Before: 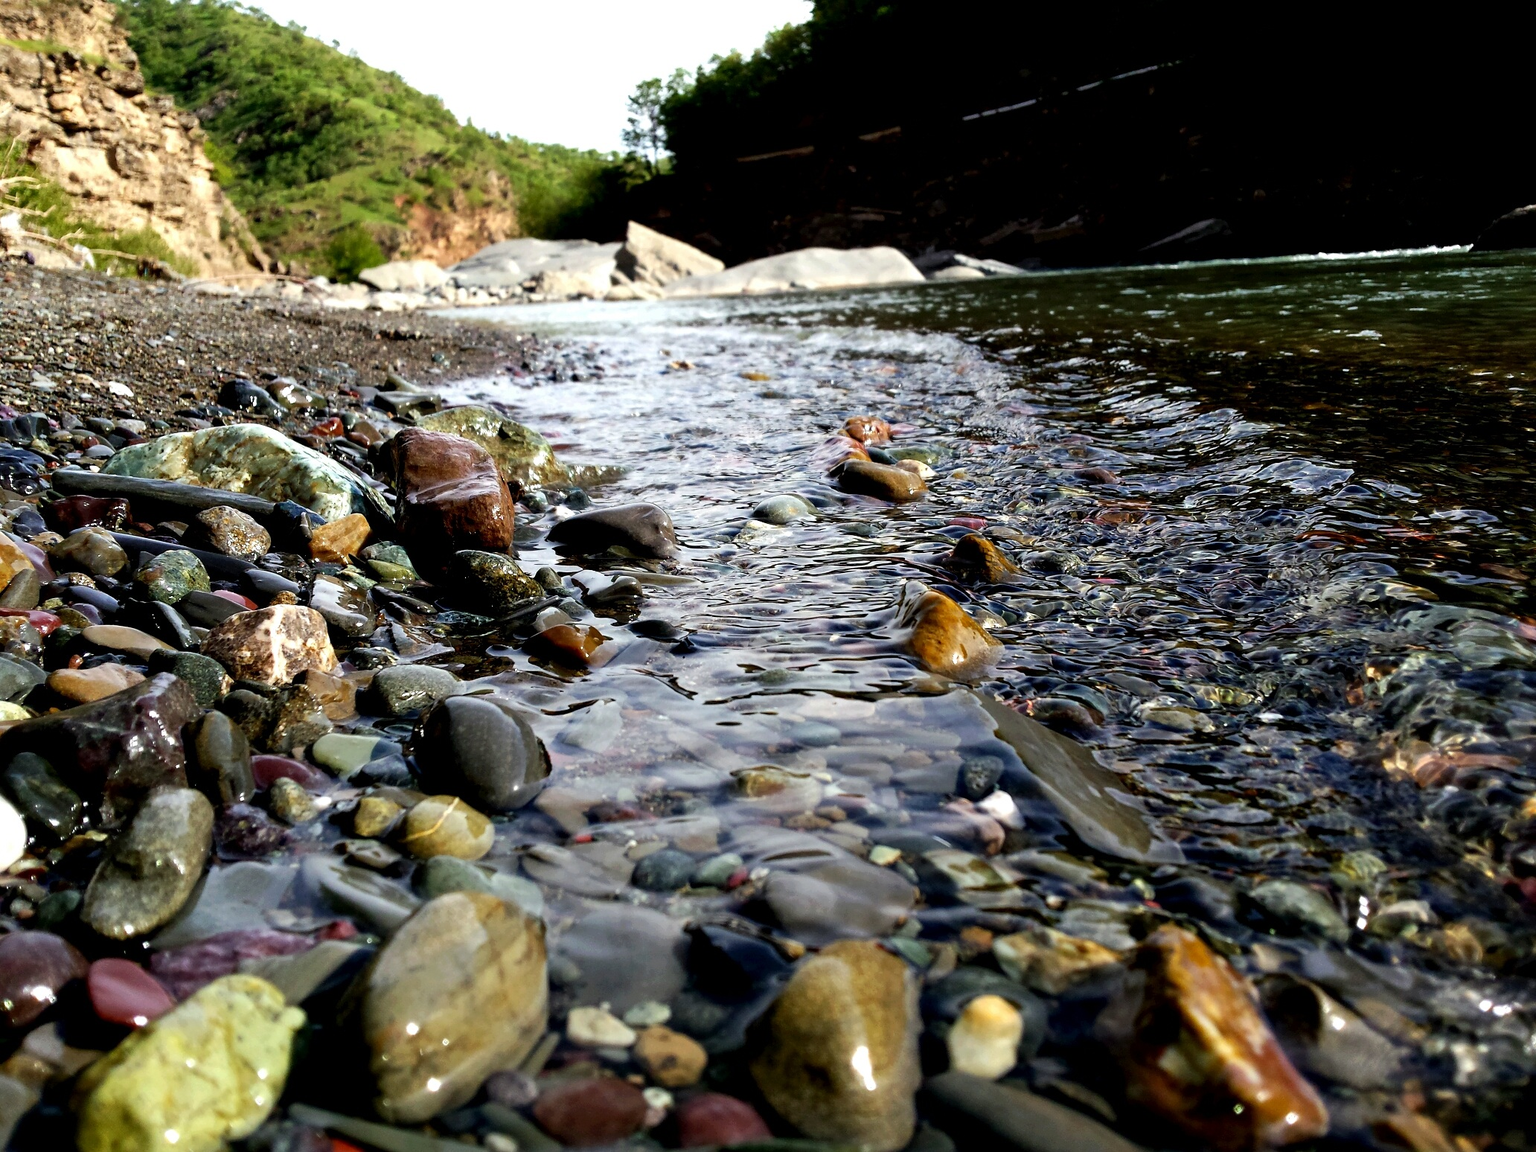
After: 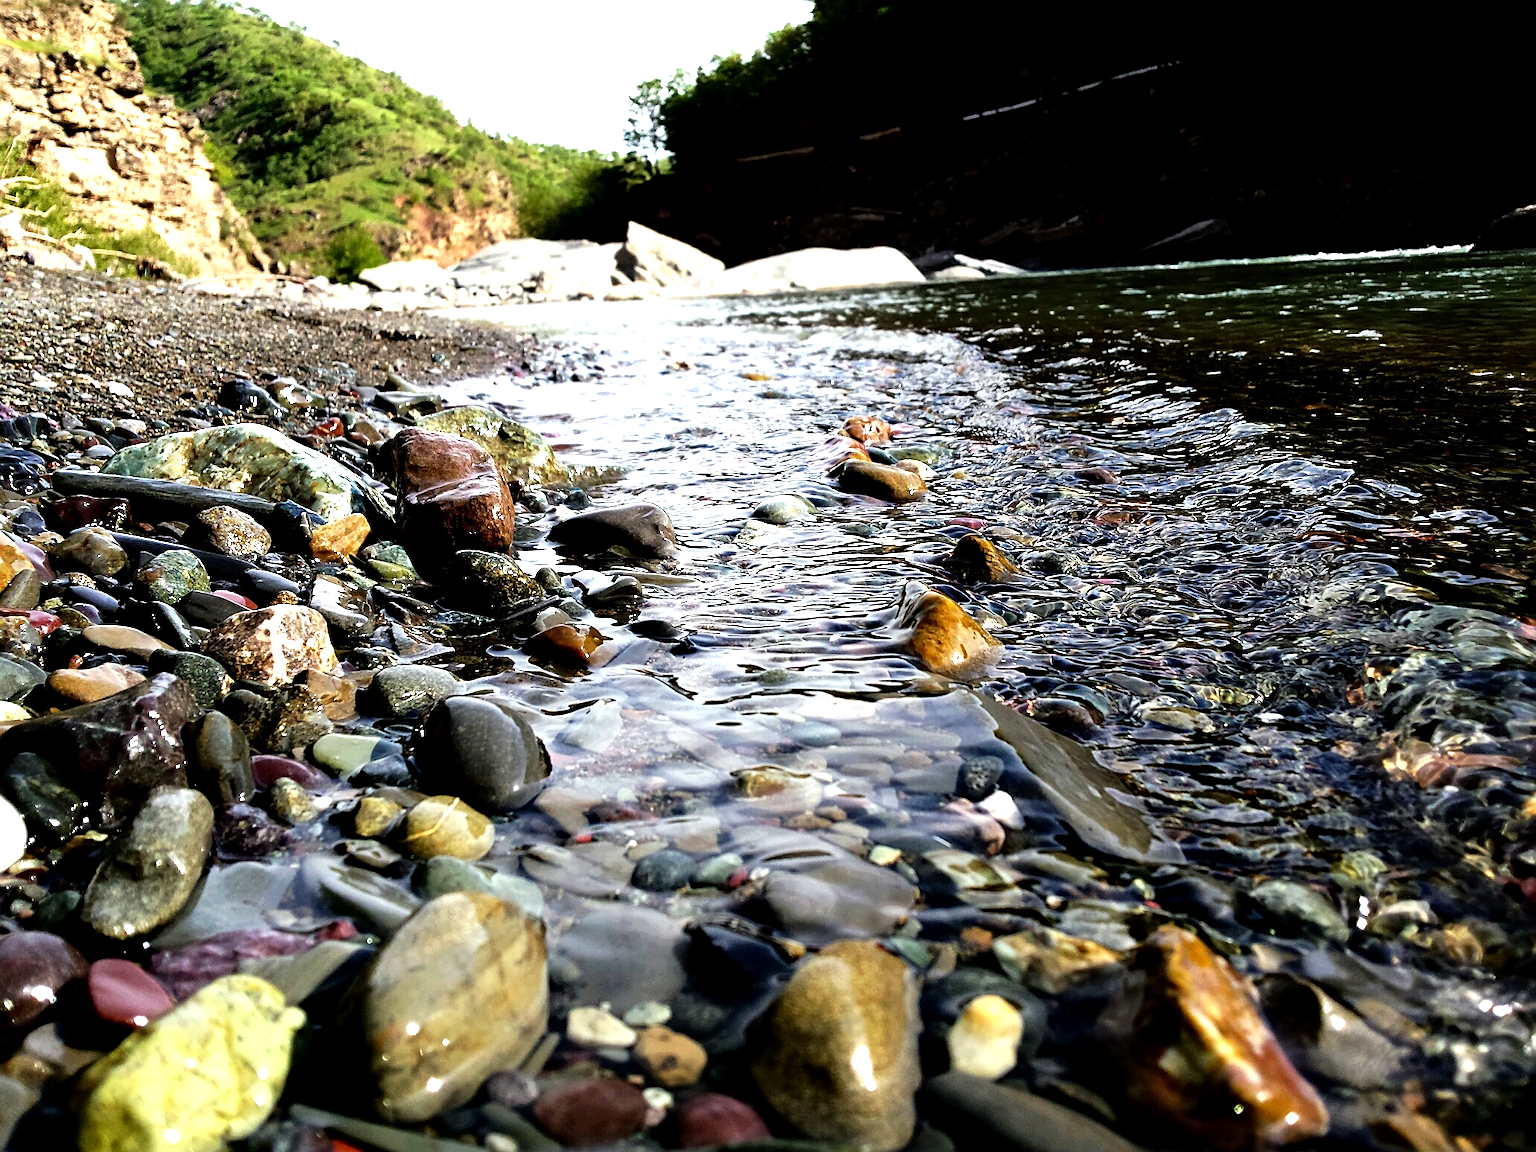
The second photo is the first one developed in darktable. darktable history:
sharpen: on, module defaults
tone equalizer: -8 EV -0.777 EV, -7 EV -0.712 EV, -6 EV -0.602 EV, -5 EV -0.417 EV, -3 EV 0.38 EV, -2 EV 0.6 EV, -1 EV 0.695 EV, +0 EV 0.777 EV
